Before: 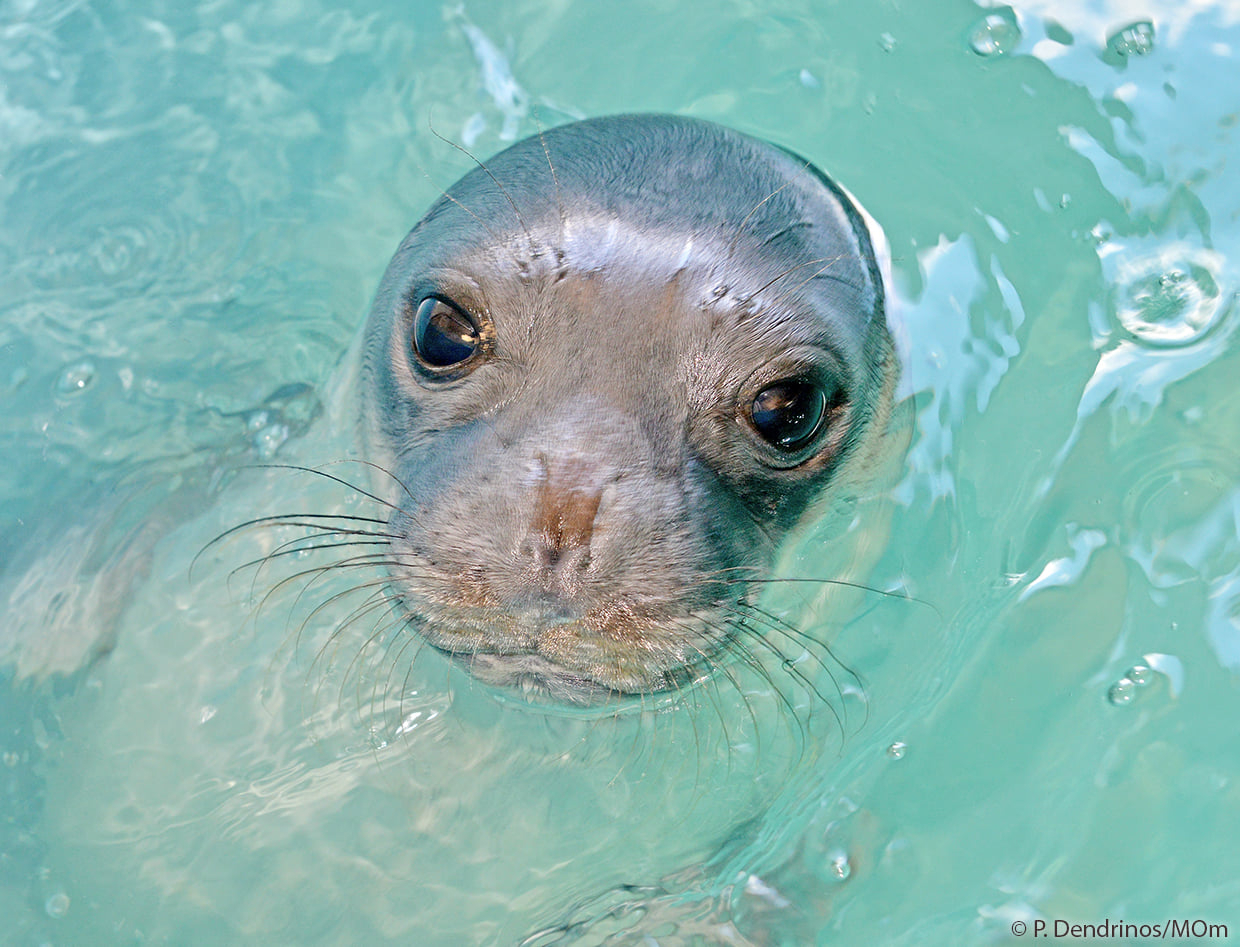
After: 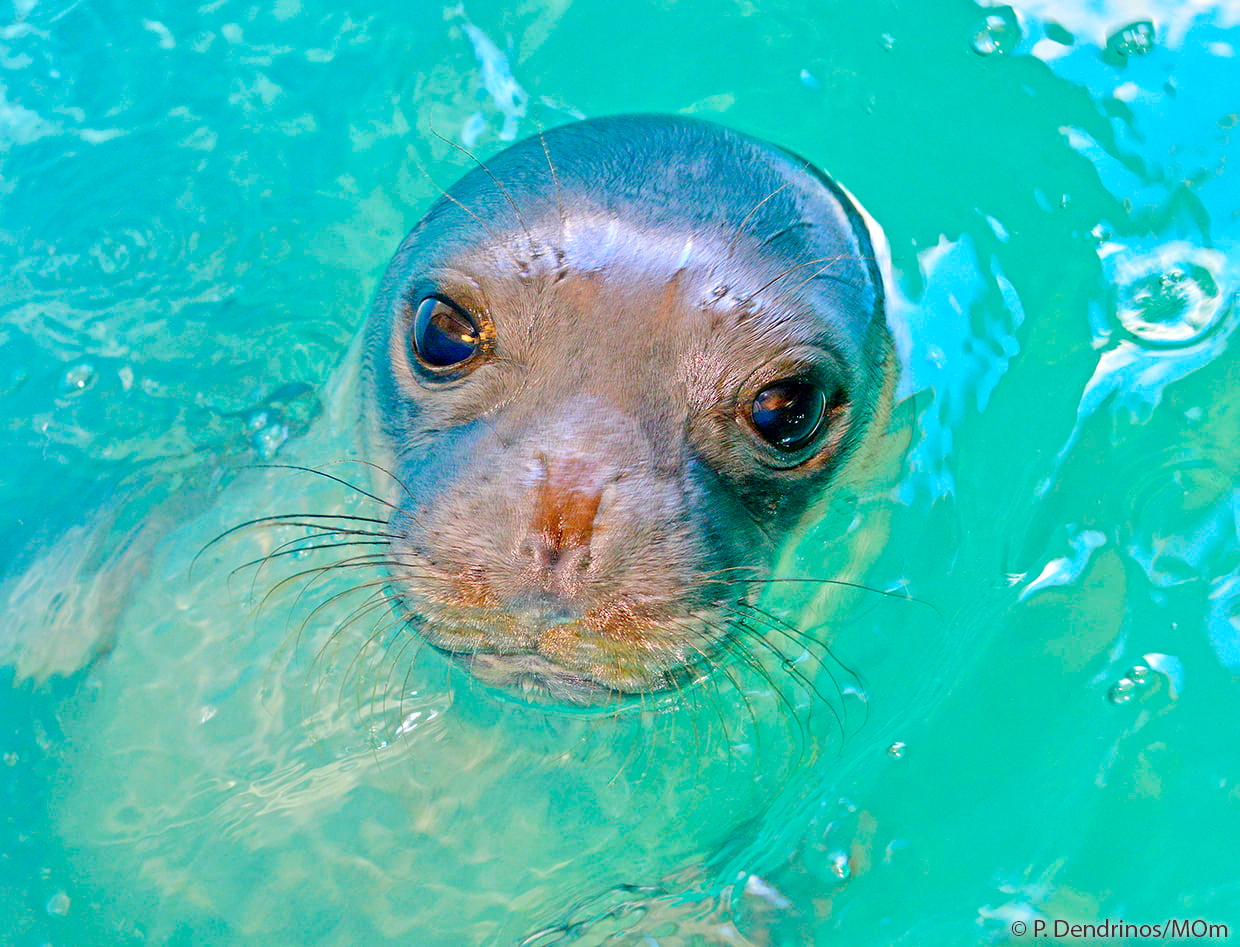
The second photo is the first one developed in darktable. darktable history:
color correction: highlights b* -0.04, saturation 2.18
